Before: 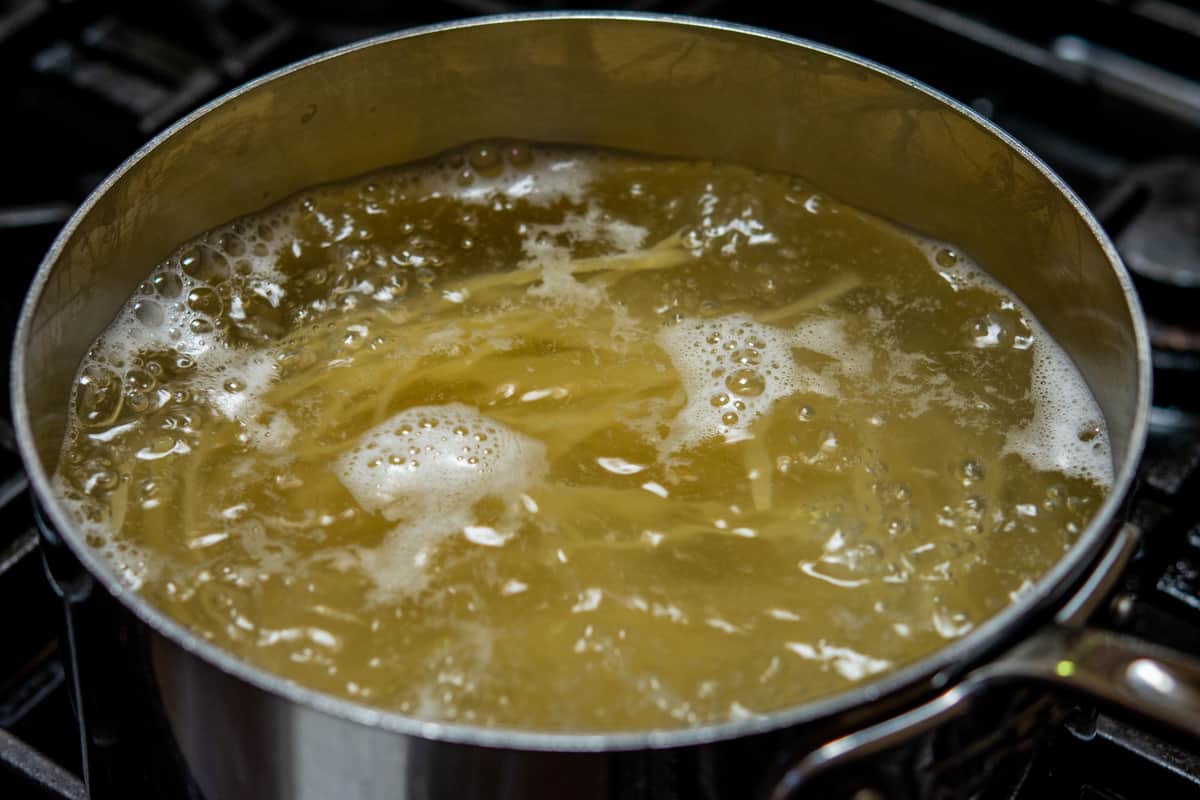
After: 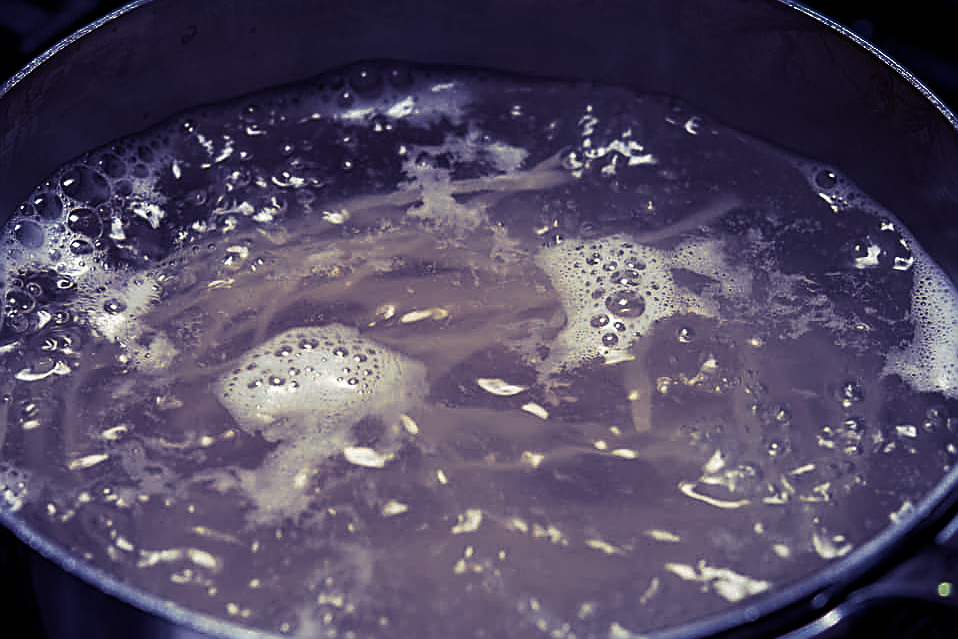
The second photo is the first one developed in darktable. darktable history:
split-toning: shadows › hue 242.67°, shadows › saturation 0.733, highlights › hue 45.33°, highlights › saturation 0.667, balance -53.304, compress 21.15%
sharpen: radius 1.685, amount 1.294
shadows and highlights: shadows -70, highlights 35, soften with gaussian
crop and rotate: left 10.071%, top 10.071%, right 10.02%, bottom 10.02%
